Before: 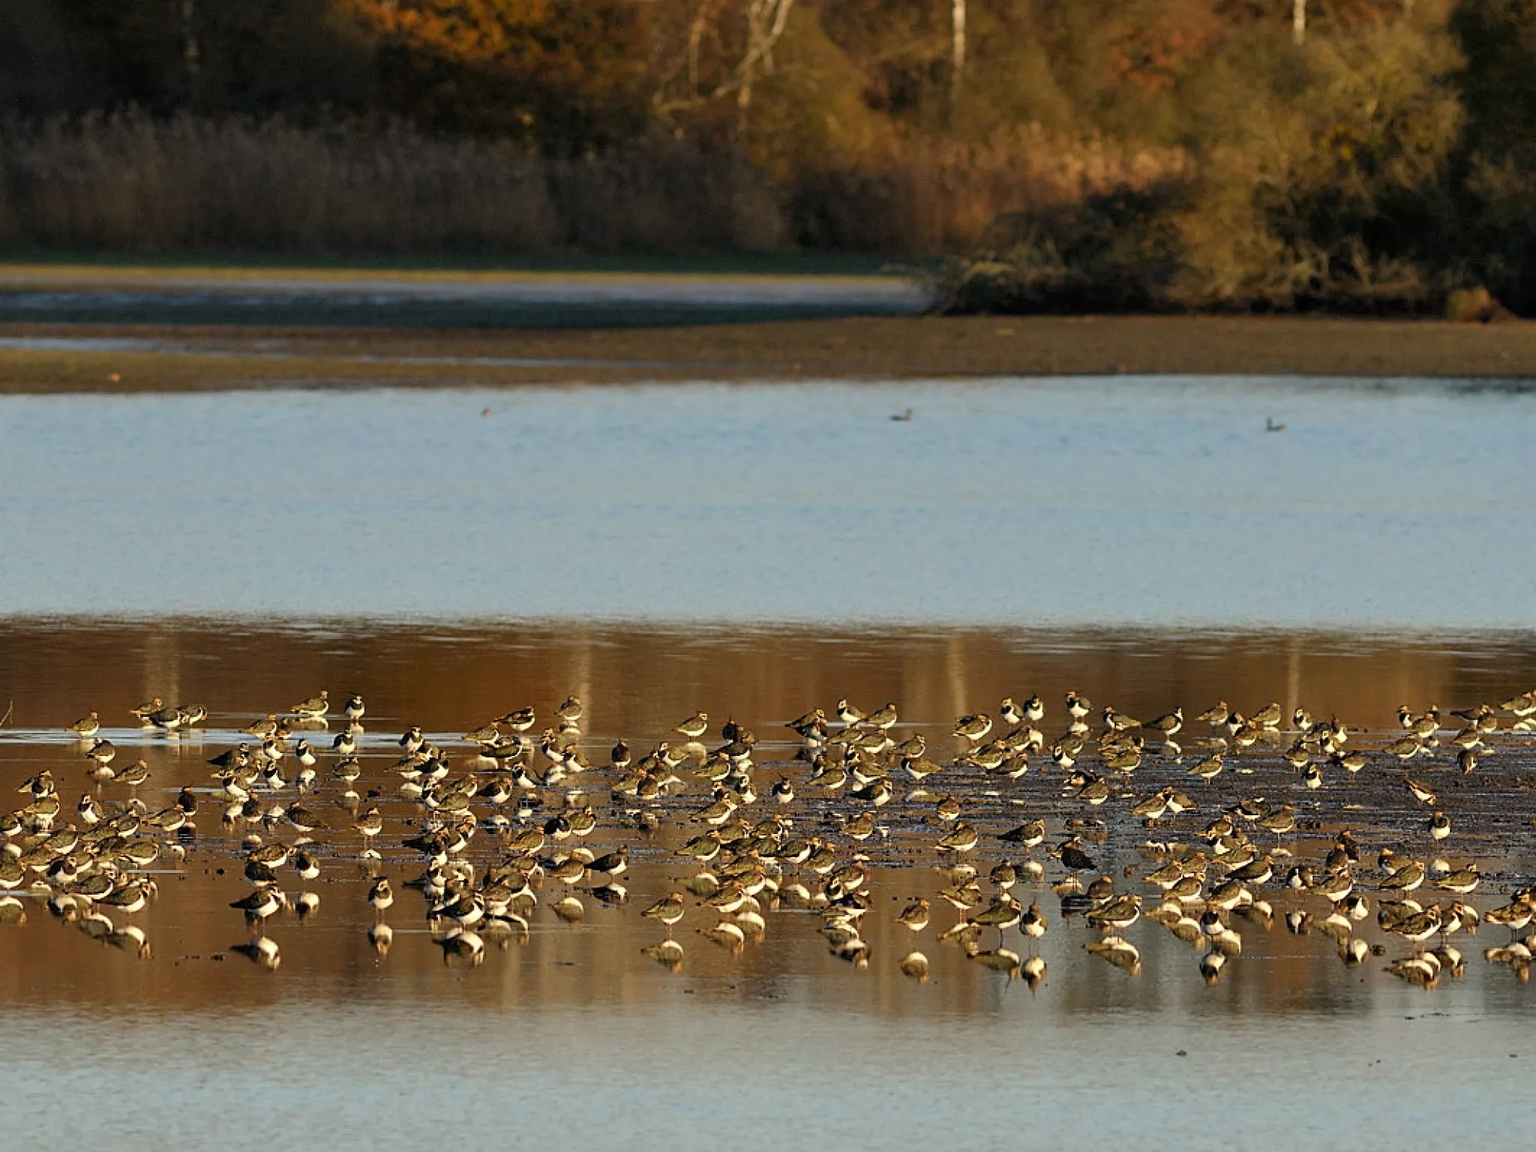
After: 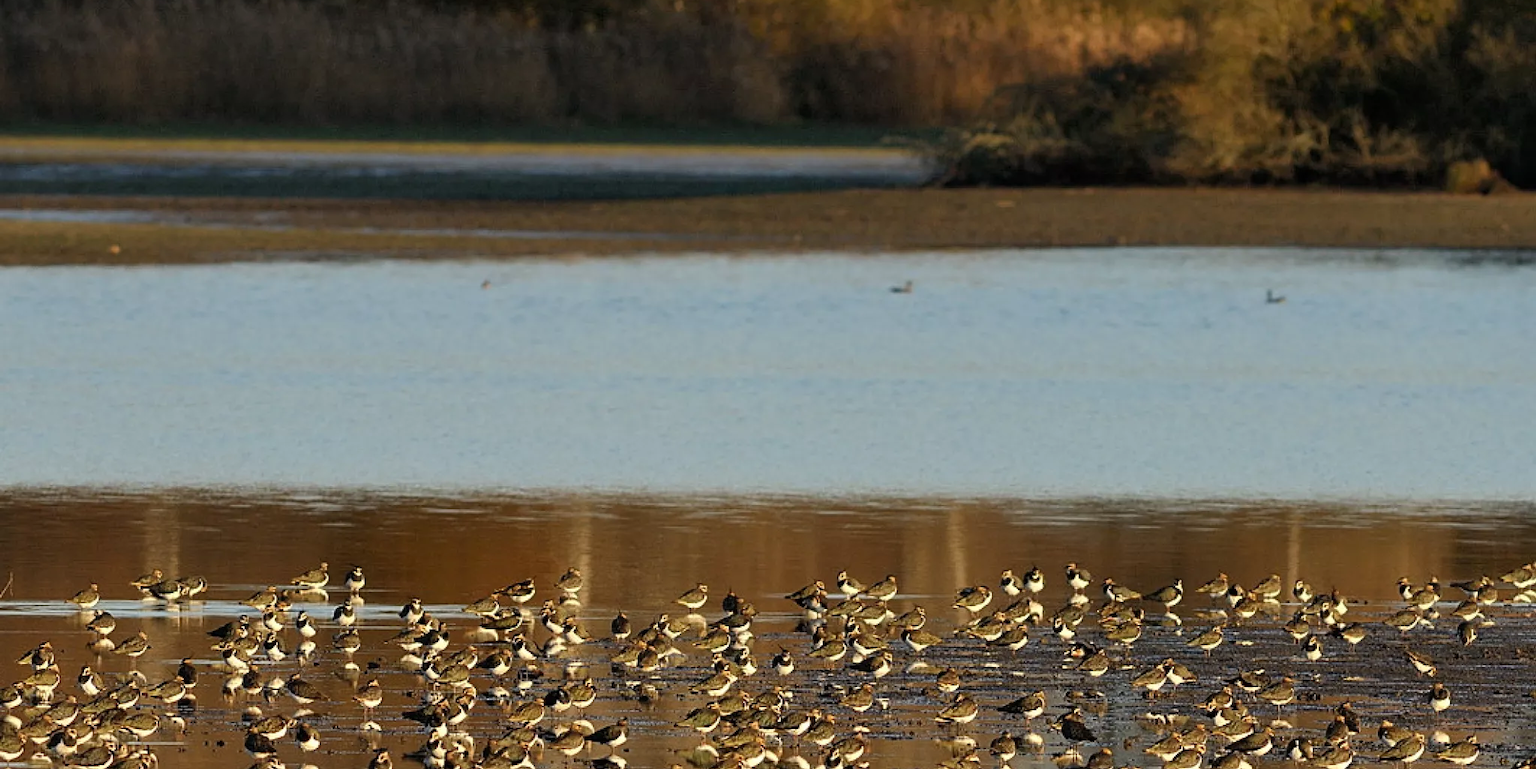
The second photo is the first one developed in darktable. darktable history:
crop: top 11.149%, bottom 21.995%
